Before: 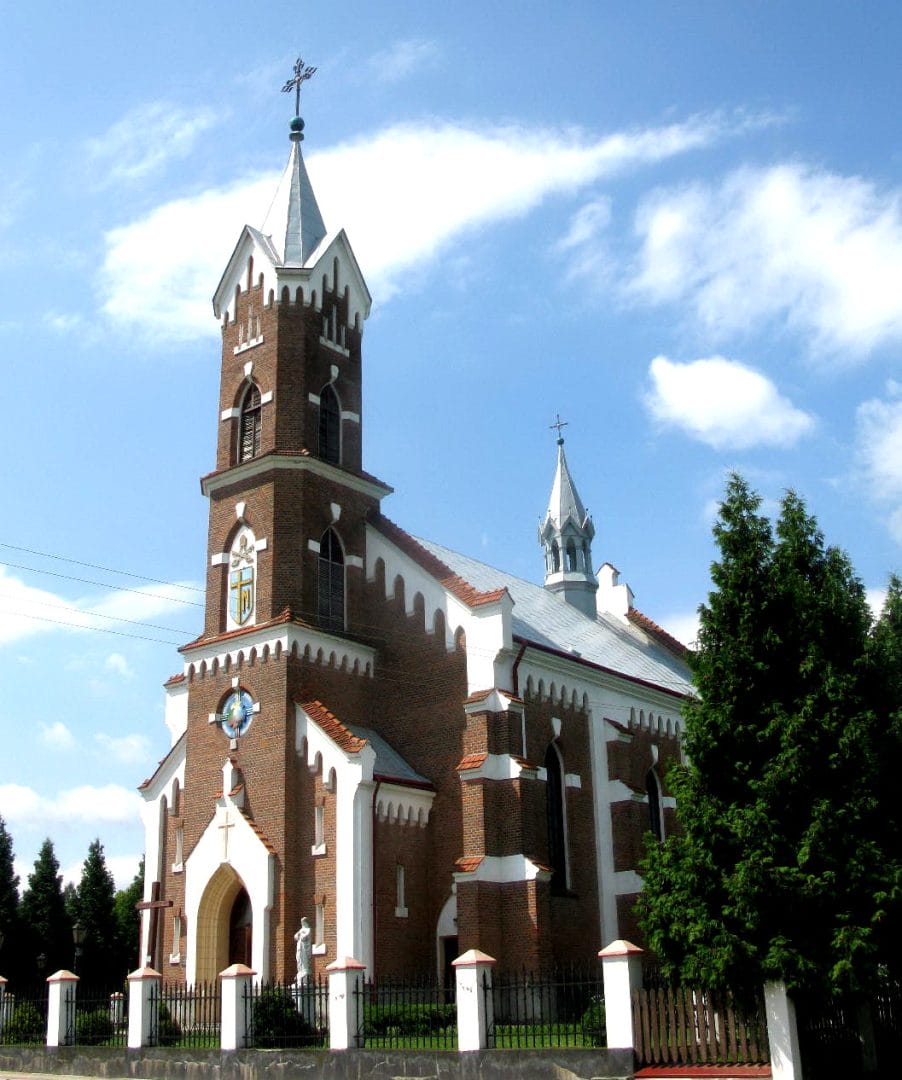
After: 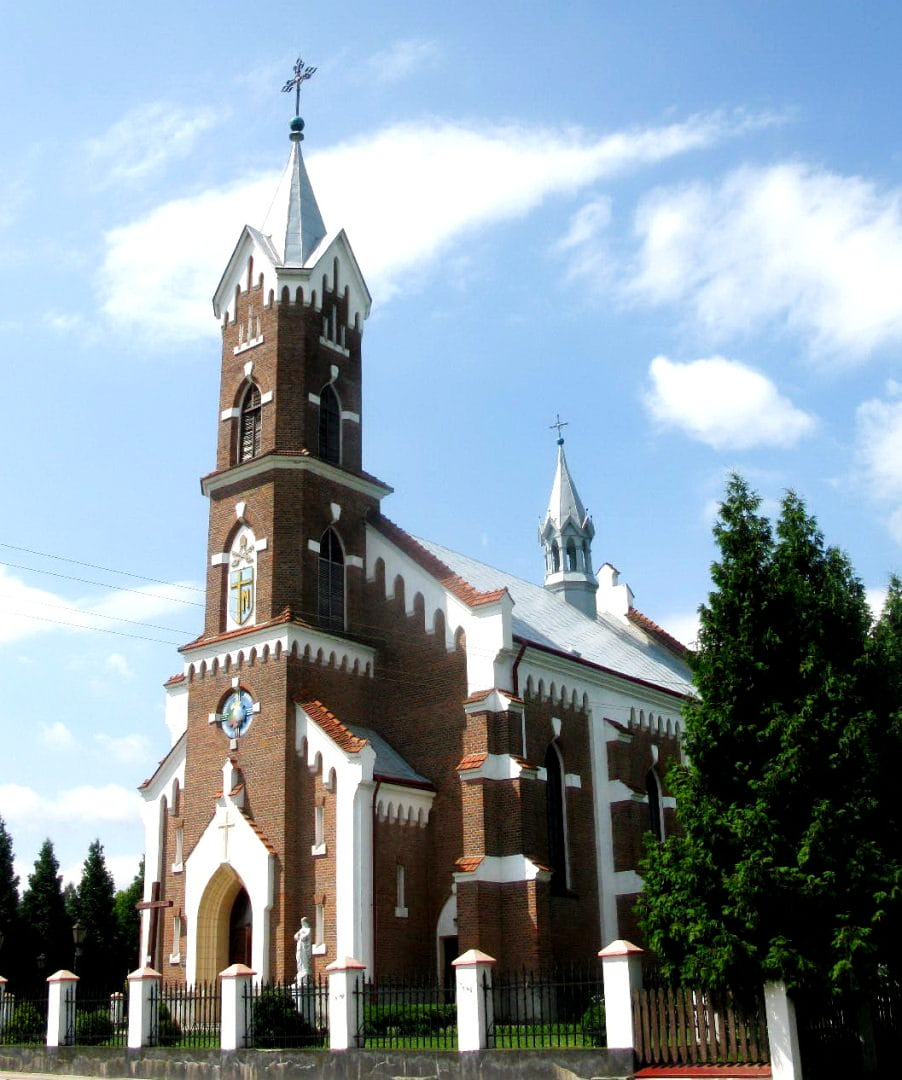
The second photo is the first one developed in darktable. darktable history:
tone curve: curves: ch0 [(0, 0) (0.004, 0.002) (0.02, 0.013) (0.218, 0.218) (0.664, 0.718) (0.832, 0.873) (1, 1)], preserve colors none
